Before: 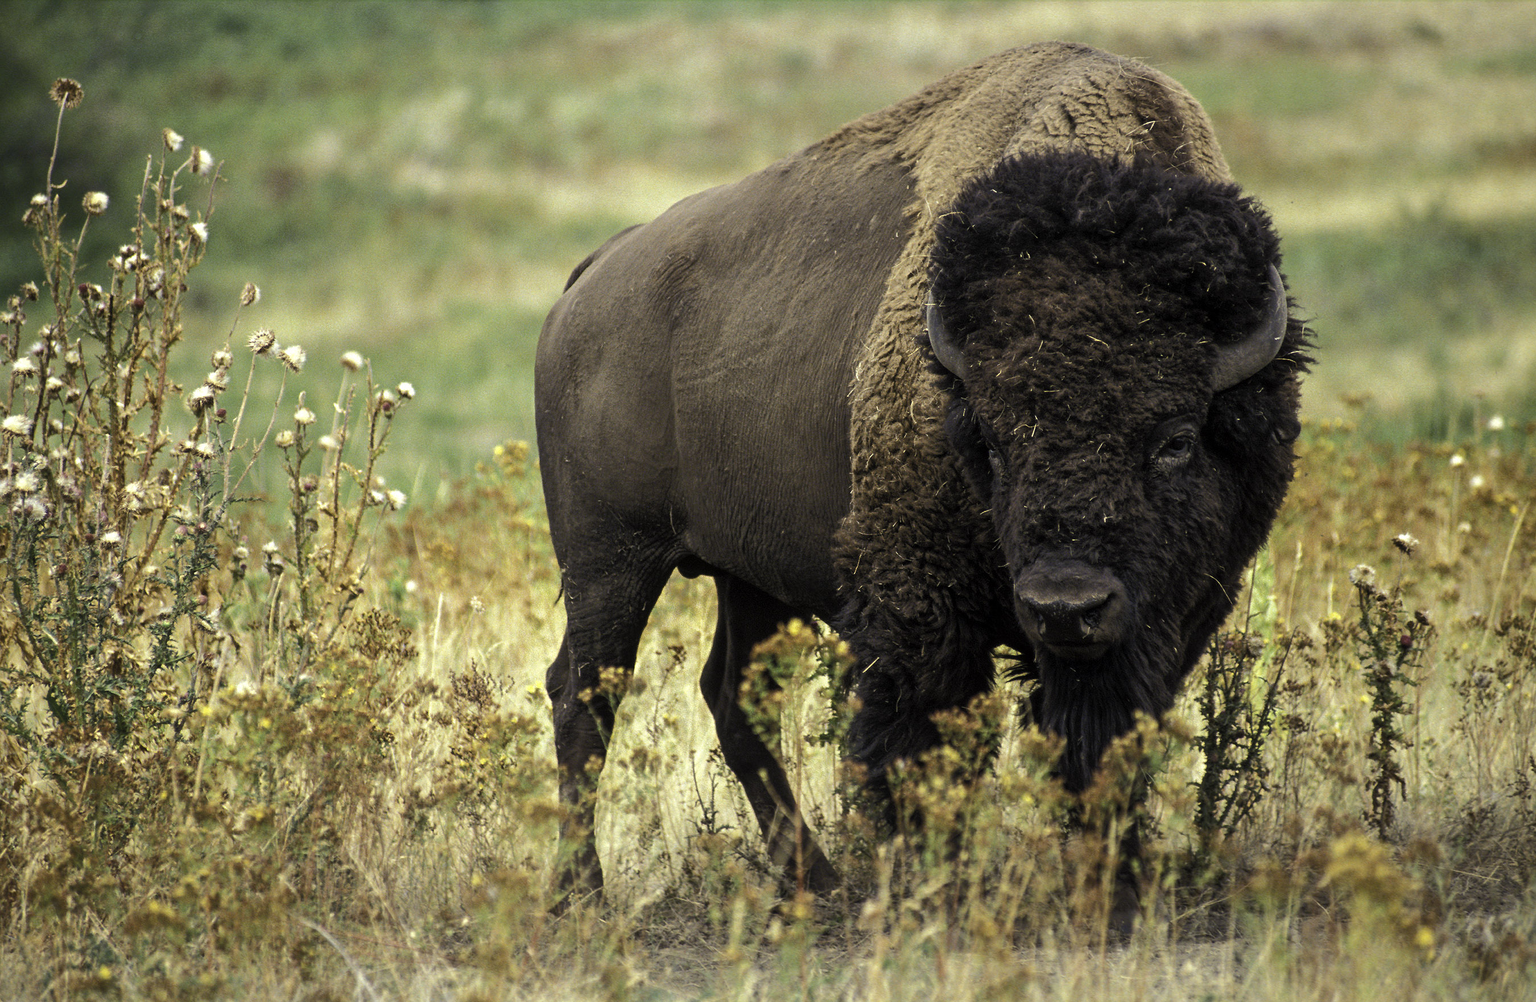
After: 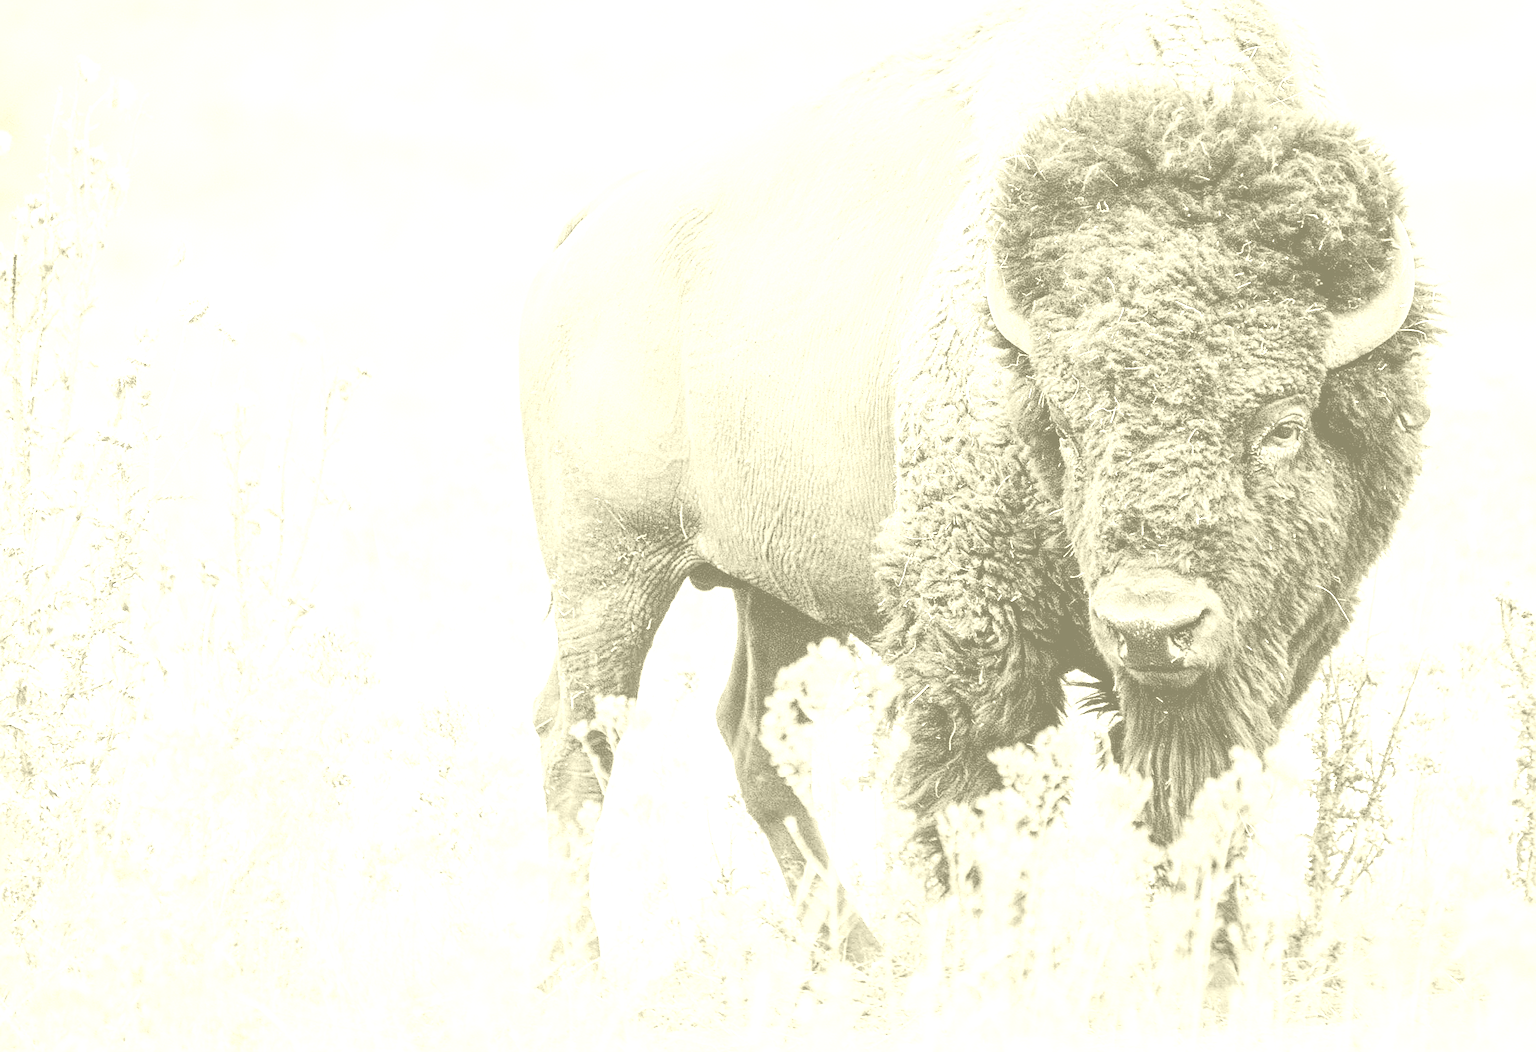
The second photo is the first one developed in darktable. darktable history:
base curve: curves: ch0 [(0, 0) (0.028, 0.03) (0.121, 0.232) (0.46, 0.748) (0.859, 0.968) (1, 1)], preserve colors none
white balance: red 0.986, blue 1.01
exposure: black level correction 0.001, exposure 2.607 EV, compensate exposure bias true, compensate highlight preservation false
crop: left 6.446%, top 8.188%, right 9.538%, bottom 3.548%
colorize: hue 43.2°, saturation 40%, version 1
levels: levels [0.016, 0.5, 0.996]
sharpen: on, module defaults
